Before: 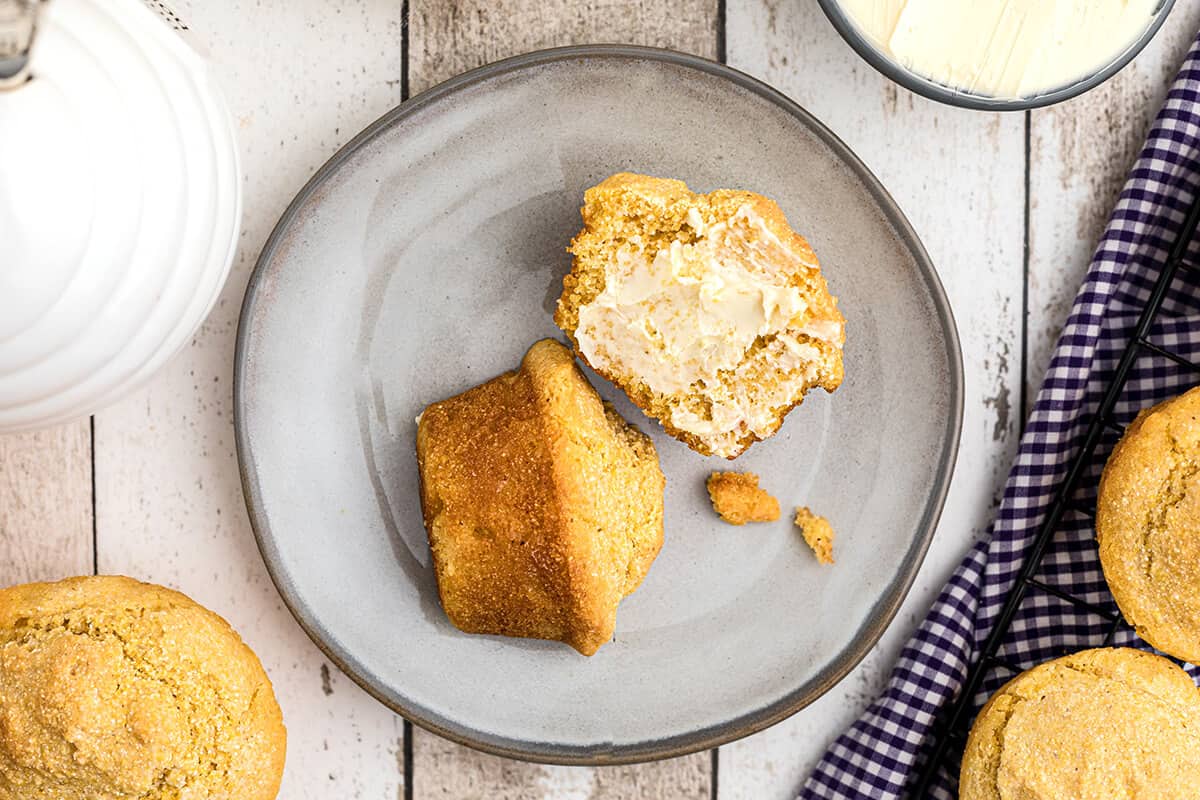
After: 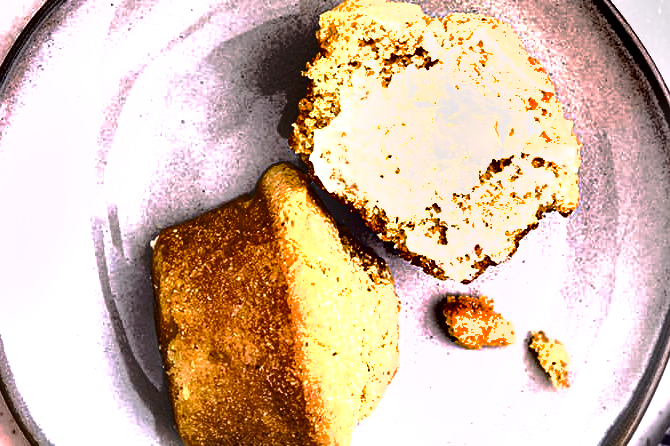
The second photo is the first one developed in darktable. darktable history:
shadows and highlights: shadows 53, soften with gaussian
tone curve: curves: ch0 [(0, 0) (0.003, 0.003) (0.011, 0.011) (0.025, 0.025) (0.044, 0.044) (0.069, 0.068) (0.1, 0.098) (0.136, 0.134) (0.177, 0.175) (0.224, 0.221) (0.277, 0.273) (0.335, 0.33) (0.399, 0.393) (0.468, 0.461) (0.543, 0.534) (0.623, 0.614) (0.709, 0.69) (0.801, 0.752) (0.898, 0.835) (1, 1)], preserve colors none
tone equalizer: -8 EV -1.08 EV, -7 EV -1.01 EV, -6 EV -0.867 EV, -5 EV -0.578 EV, -3 EV 0.578 EV, -2 EV 0.867 EV, -1 EV 1.01 EV, +0 EV 1.08 EV, edges refinement/feathering 500, mask exposure compensation -1.57 EV, preserve details no
crop and rotate: left 22.13%, top 22.054%, right 22.026%, bottom 22.102%
white balance: red 1.05, blue 1.072
rotate and perspective: automatic cropping original format, crop left 0, crop top 0
